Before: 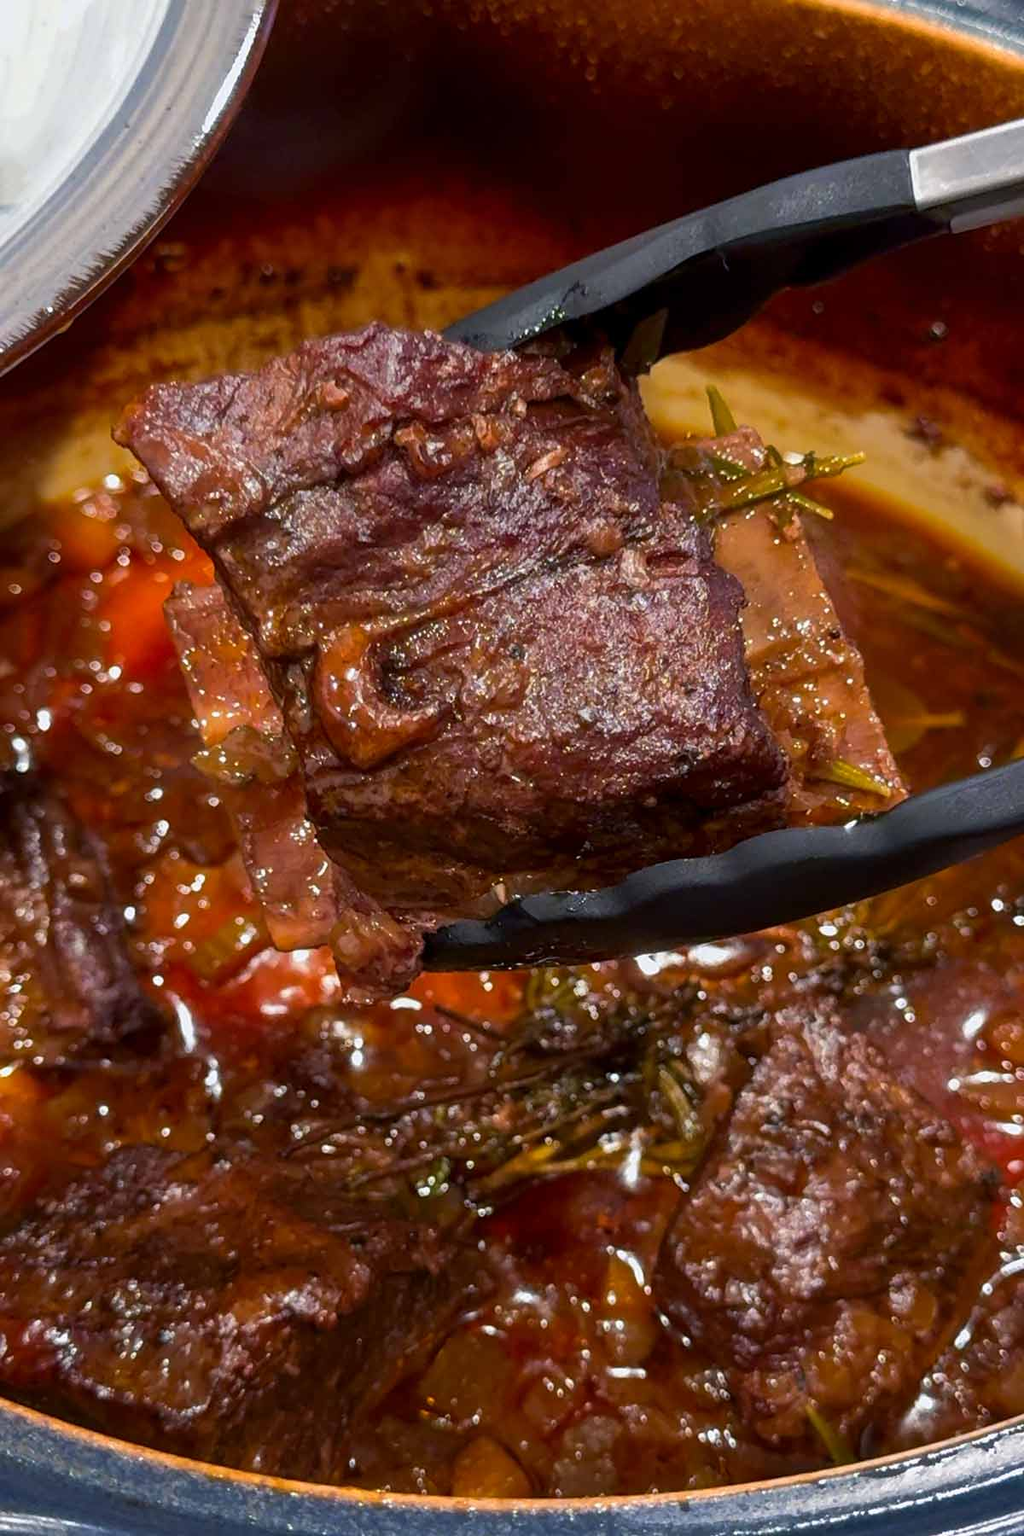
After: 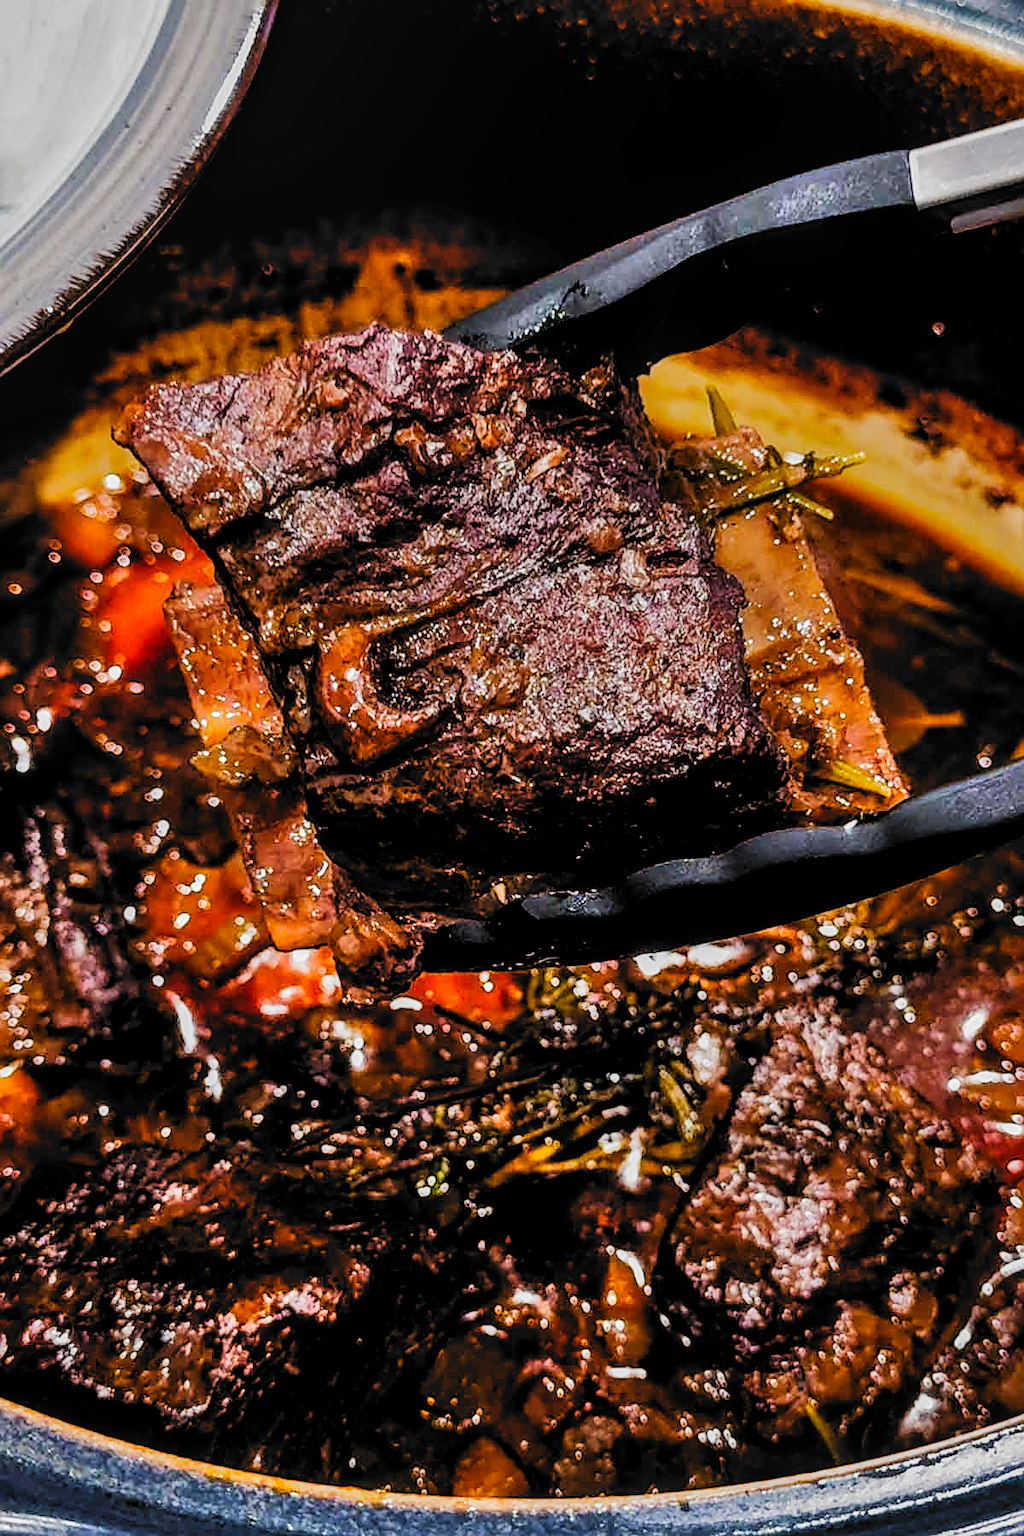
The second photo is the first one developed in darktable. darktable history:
local contrast: on, module defaults
sharpen: on, module defaults
filmic rgb: black relative exposure -5.02 EV, white relative exposure 3.99 EV, hardness 2.88, contrast 1.3, highlights saturation mix -28.8%, add noise in highlights 0.002, preserve chrominance no, color science v3 (2019), use custom middle-gray values true, contrast in highlights soft
shadows and highlights: low approximation 0.01, soften with gaussian
